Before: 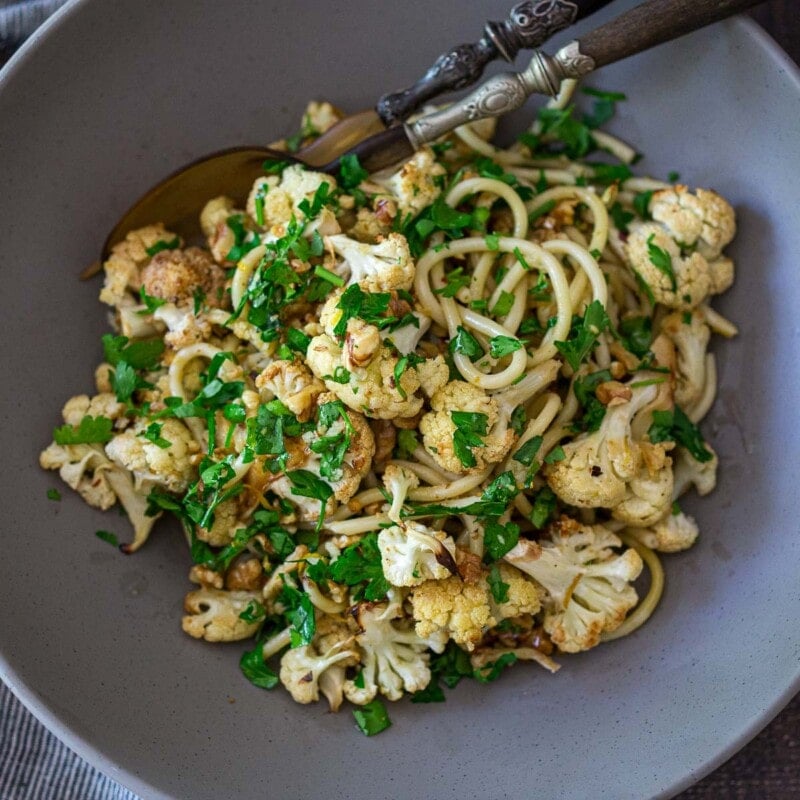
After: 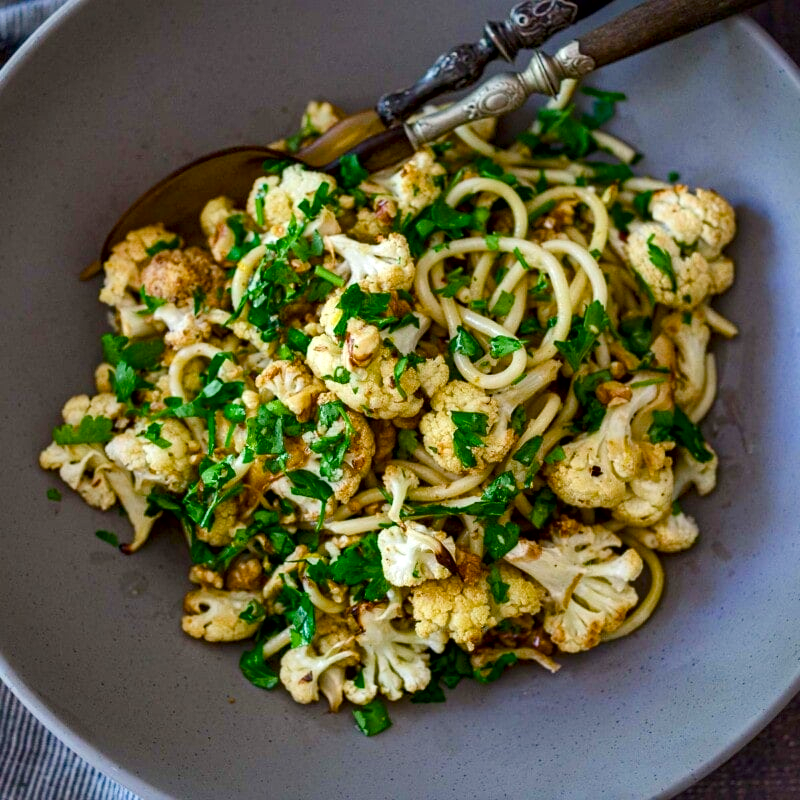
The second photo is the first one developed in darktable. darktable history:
local contrast: mode bilateral grid, contrast 25, coarseness 61, detail 151%, midtone range 0.2
color calibration: output colorfulness [0, 0.315, 0, 0], illuminant same as pipeline (D50), adaptation XYZ, x 0.346, y 0.358, temperature 5022.41 K, saturation algorithm version 1 (2020)
color balance rgb: perceptual saturation grading › global saturation 19.292%, perceptual saturation grading › highlights -25.476%, perceptual saturation grading › shadows 49.388%
